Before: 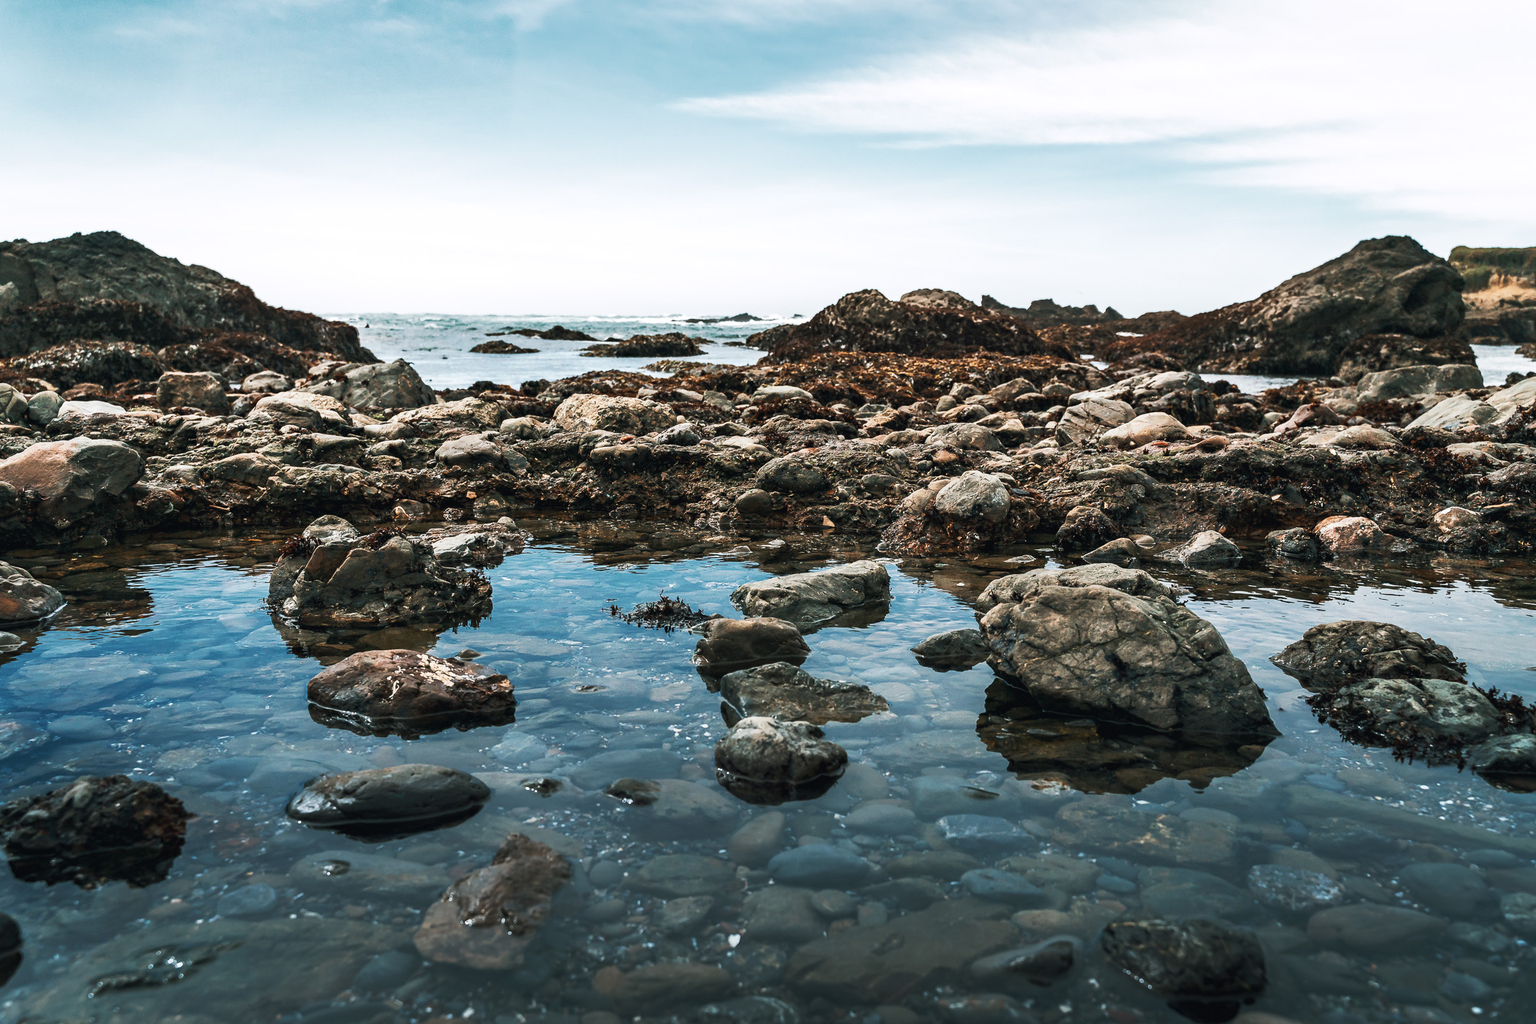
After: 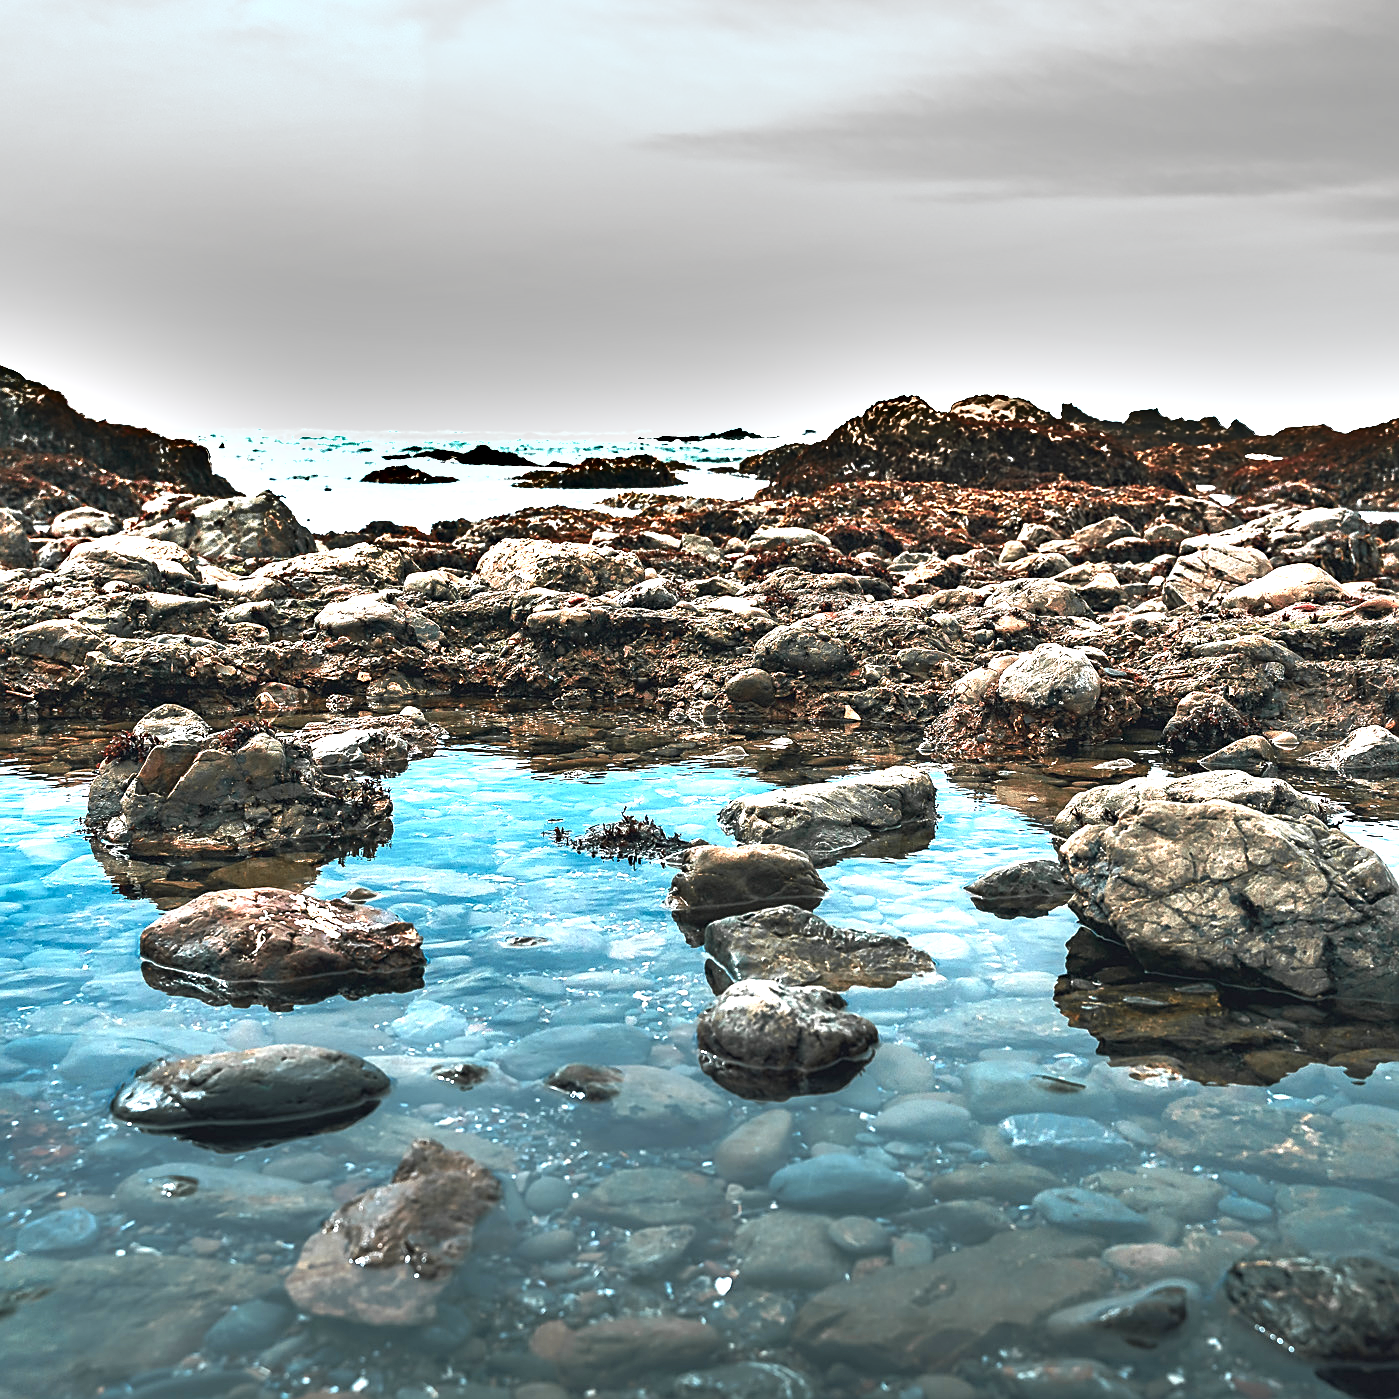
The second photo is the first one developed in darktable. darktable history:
exposure: black level correction 0, exposure 1.386 EV, compensate highlight preservation false
shadows and highlights: white point adjustment 0.04, soften with gaussian
sharpen: on, module defaults
color zones: curves: ch1 [(0.29, 0.492) (0.373, 0.185) (0.509, 0.481)]; ch2 [(0.25, 0.462) (0.749, 0.457)], mix 22.27%
crop and rotate: left 13.346%, right 19.992%
